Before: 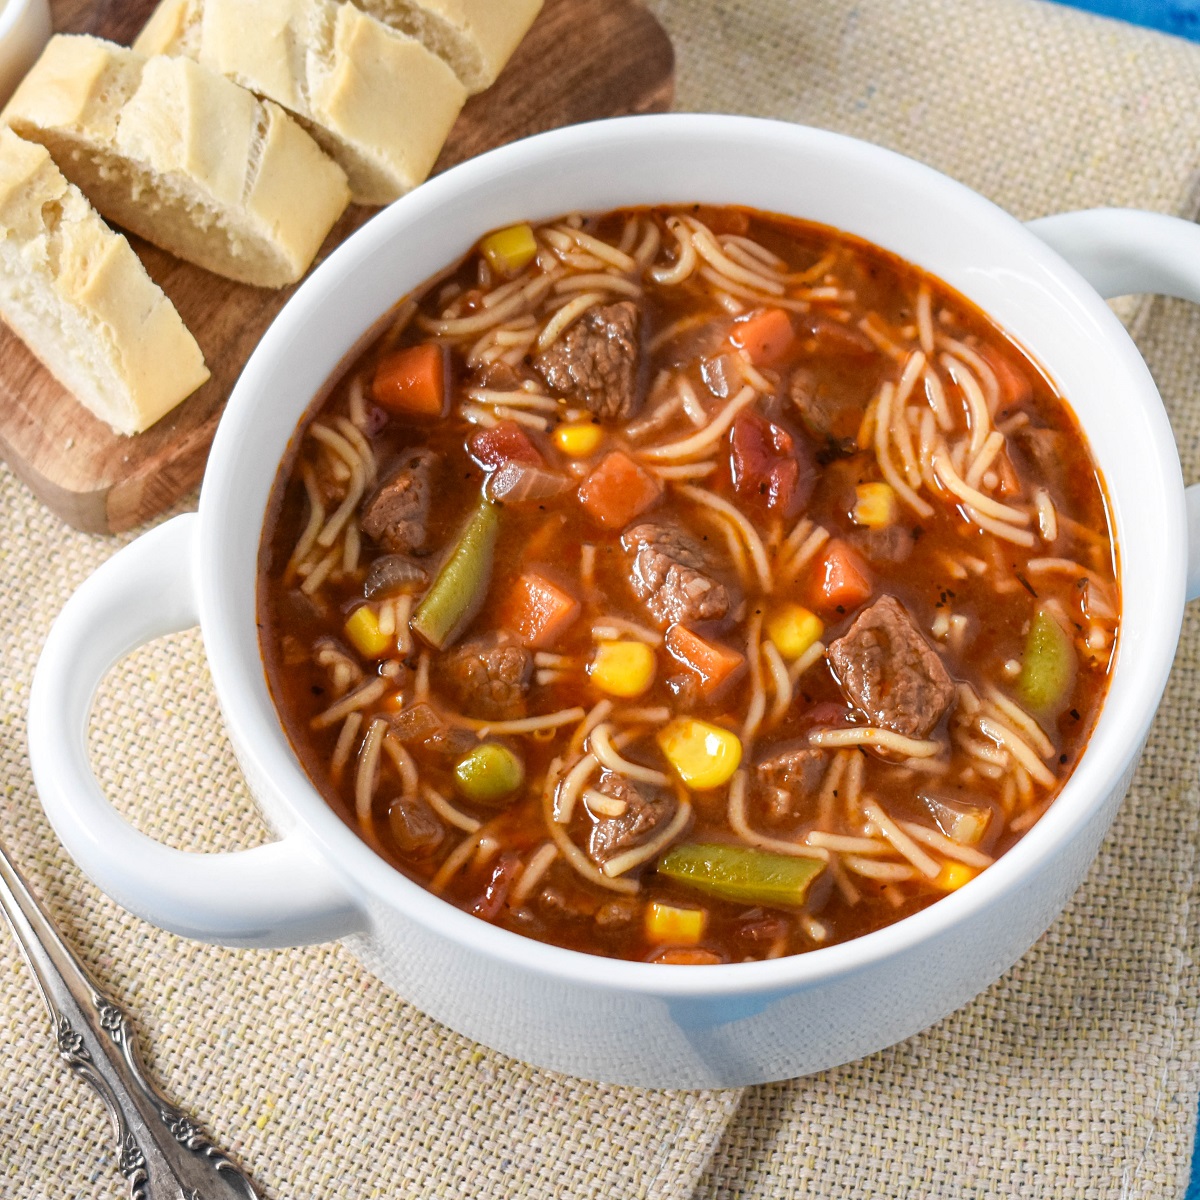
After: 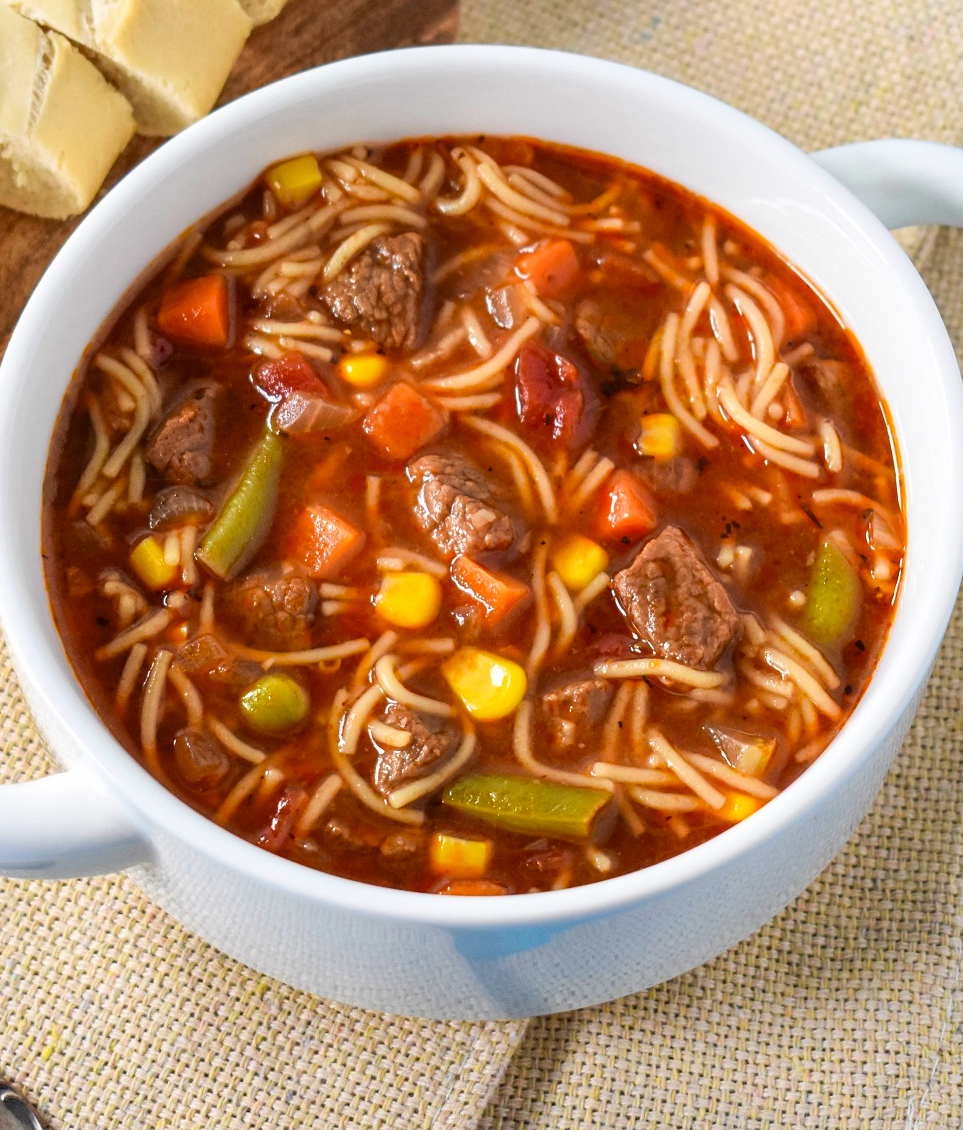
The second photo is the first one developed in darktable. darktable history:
contrast brightness saturation: contrast 0.04, saturation 0.16
crop and rotate: left 17.959%, top 5.771%, right 1.742%
velvia: on, module defaults
